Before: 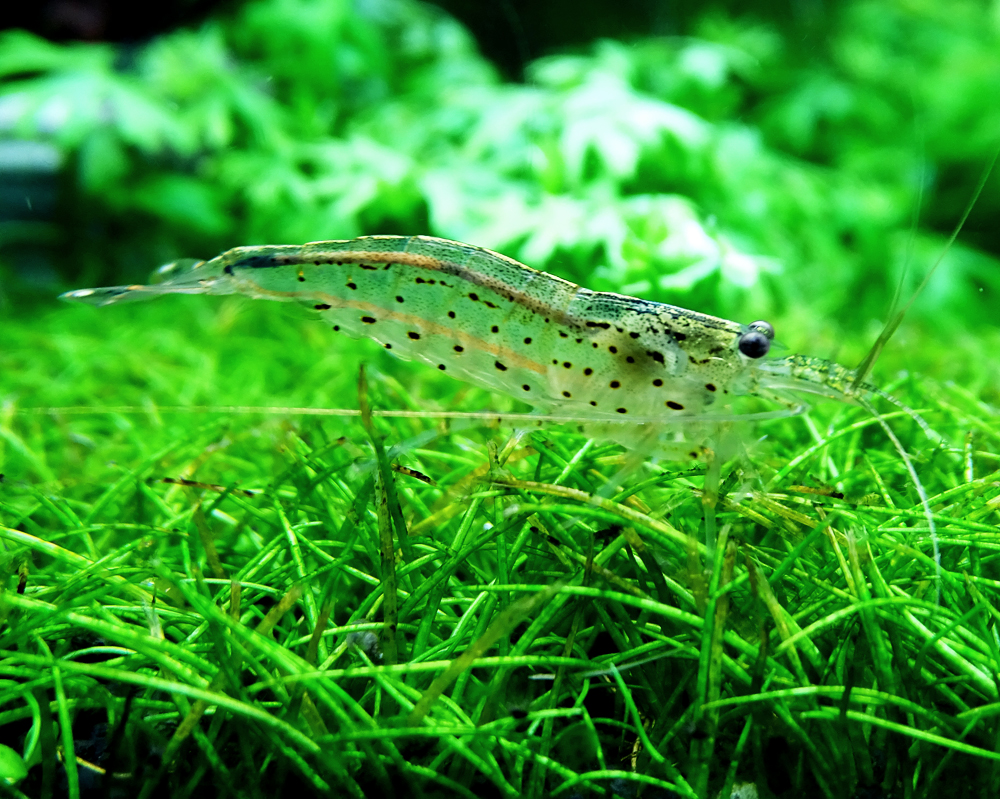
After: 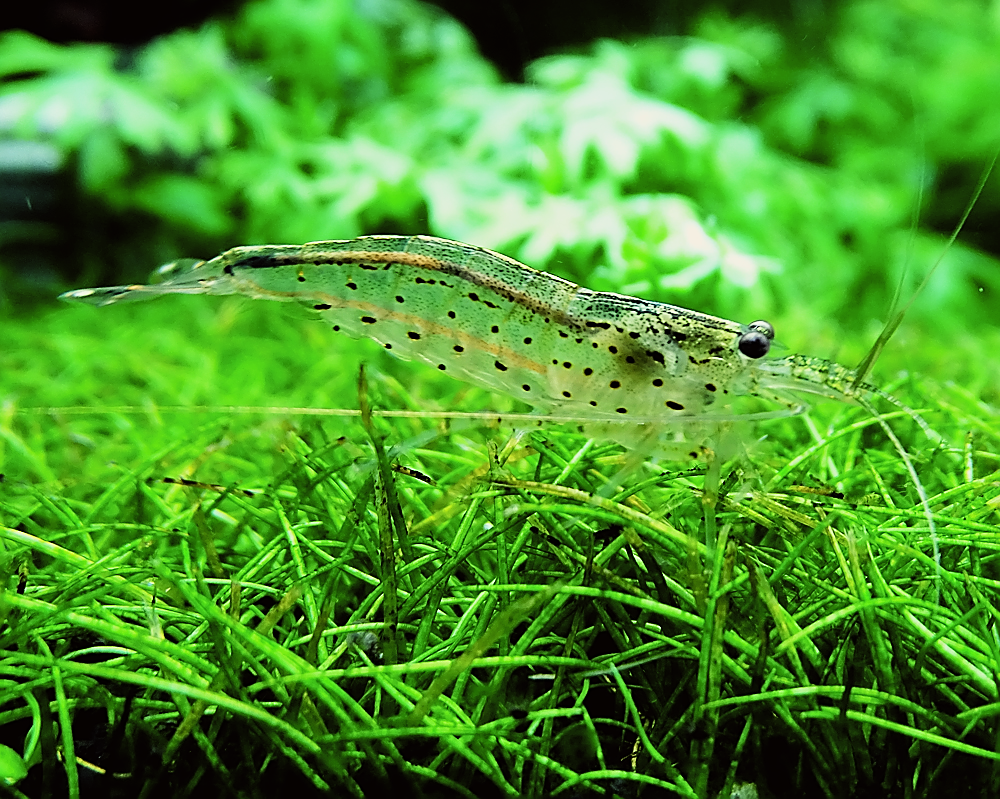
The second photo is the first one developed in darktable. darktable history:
color balance: lift [1.005, 1.002, 0.998, 0.998], gamma [1, 1.021, 1.02, 0.979], gain [0.923, 1.066, 1.056, 0.934]
color correction: saturation 0.98
filmic rgb: black relative exposure -8.07 EV, white relative exposure 3 EV, hardness 5.35, contrast 1.25
sharpen: radius 1.4, amount 1.25, threshold 0.7
